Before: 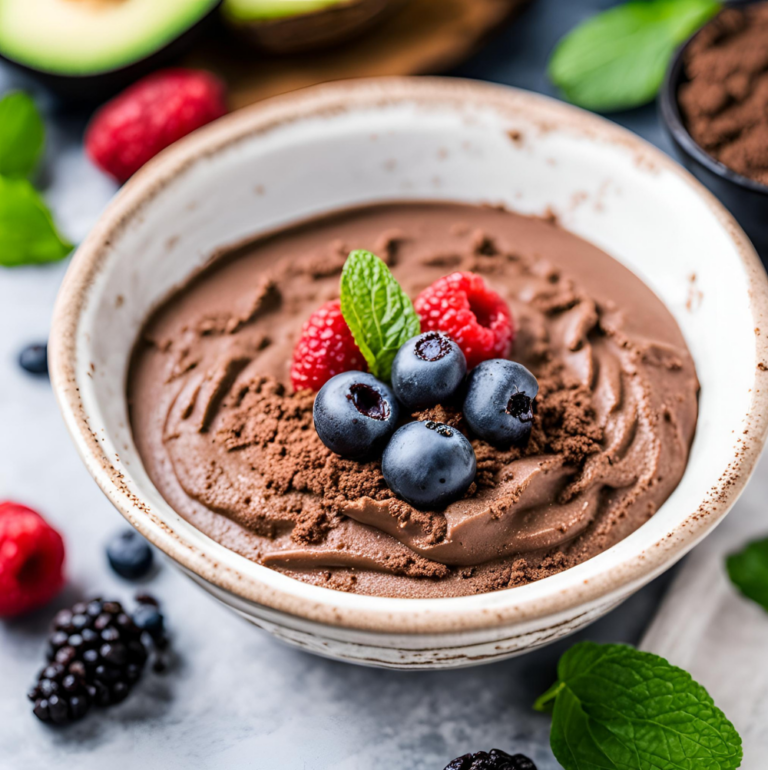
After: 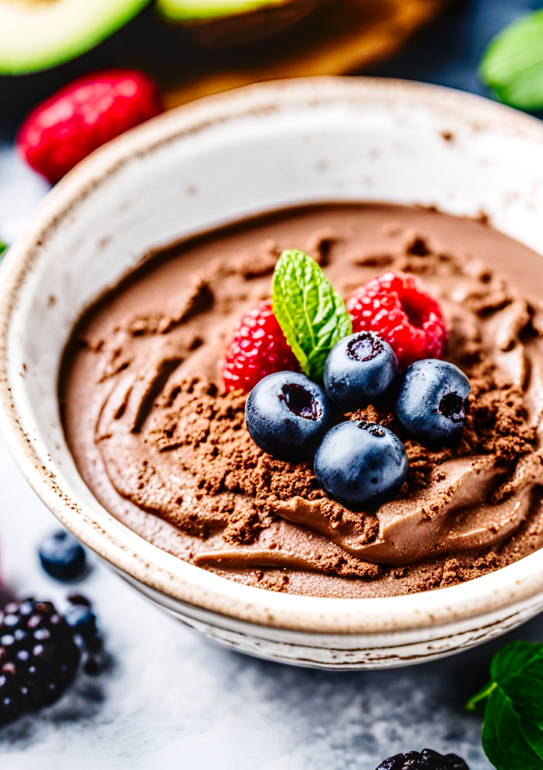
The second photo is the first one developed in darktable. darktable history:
exposure: exposure 0.262 EV, compensate highlight preservation false
contrast brightness saturation: contrast 0.066, brightness -0.131, saturation 0.058
crop and rotate: left 8.933%, right 20.252%
base curve: curves: ch0 [(0, 0) (0.036, 0.025) (0.121, 0.166) (0.206, 0.329) (0.605, 0.79) (1, 1)], preserve colors none
local contrast: on, module defaults
